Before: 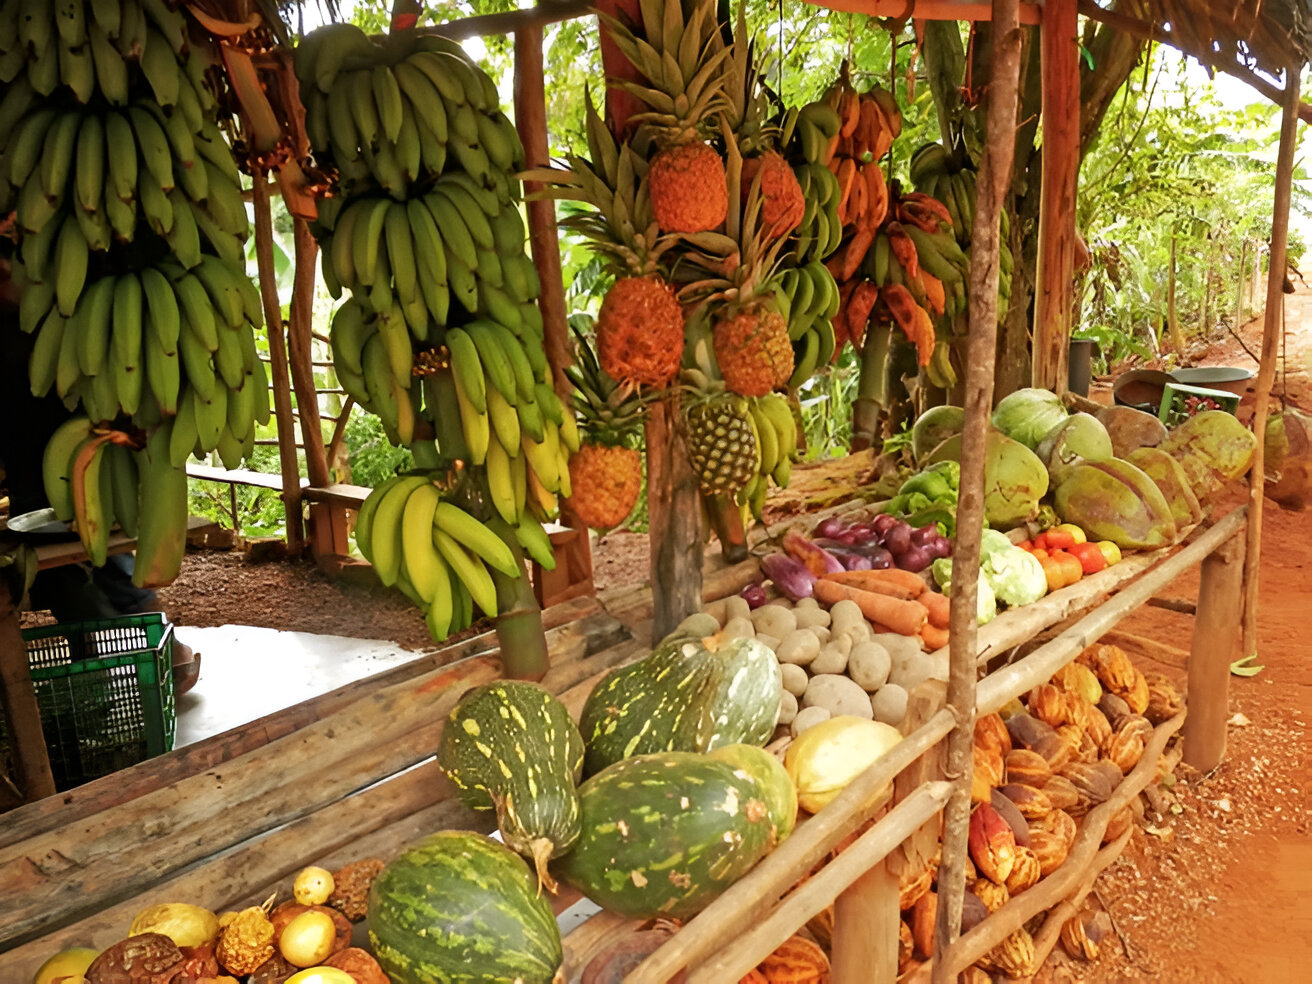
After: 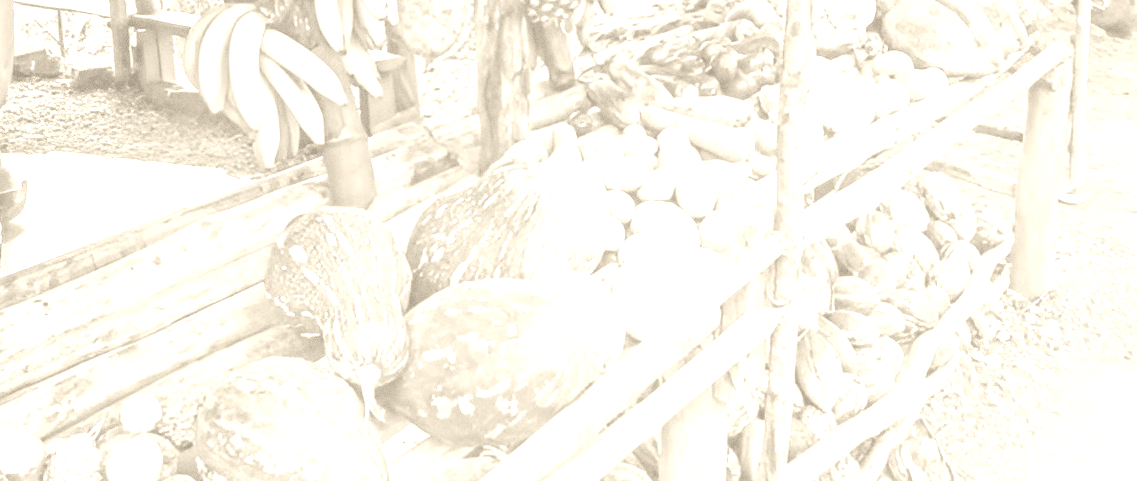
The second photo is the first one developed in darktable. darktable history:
local contrast: highlights 25%, detail 150%
crop and rotate: left 13.306%, top 48.129%, bottom 2.928%
exposure: exposure 1 EV, compensate highlight preservation false
colorize: hue 36°, saturation 71%, lightness 80.79%
grain: on, module defaults
